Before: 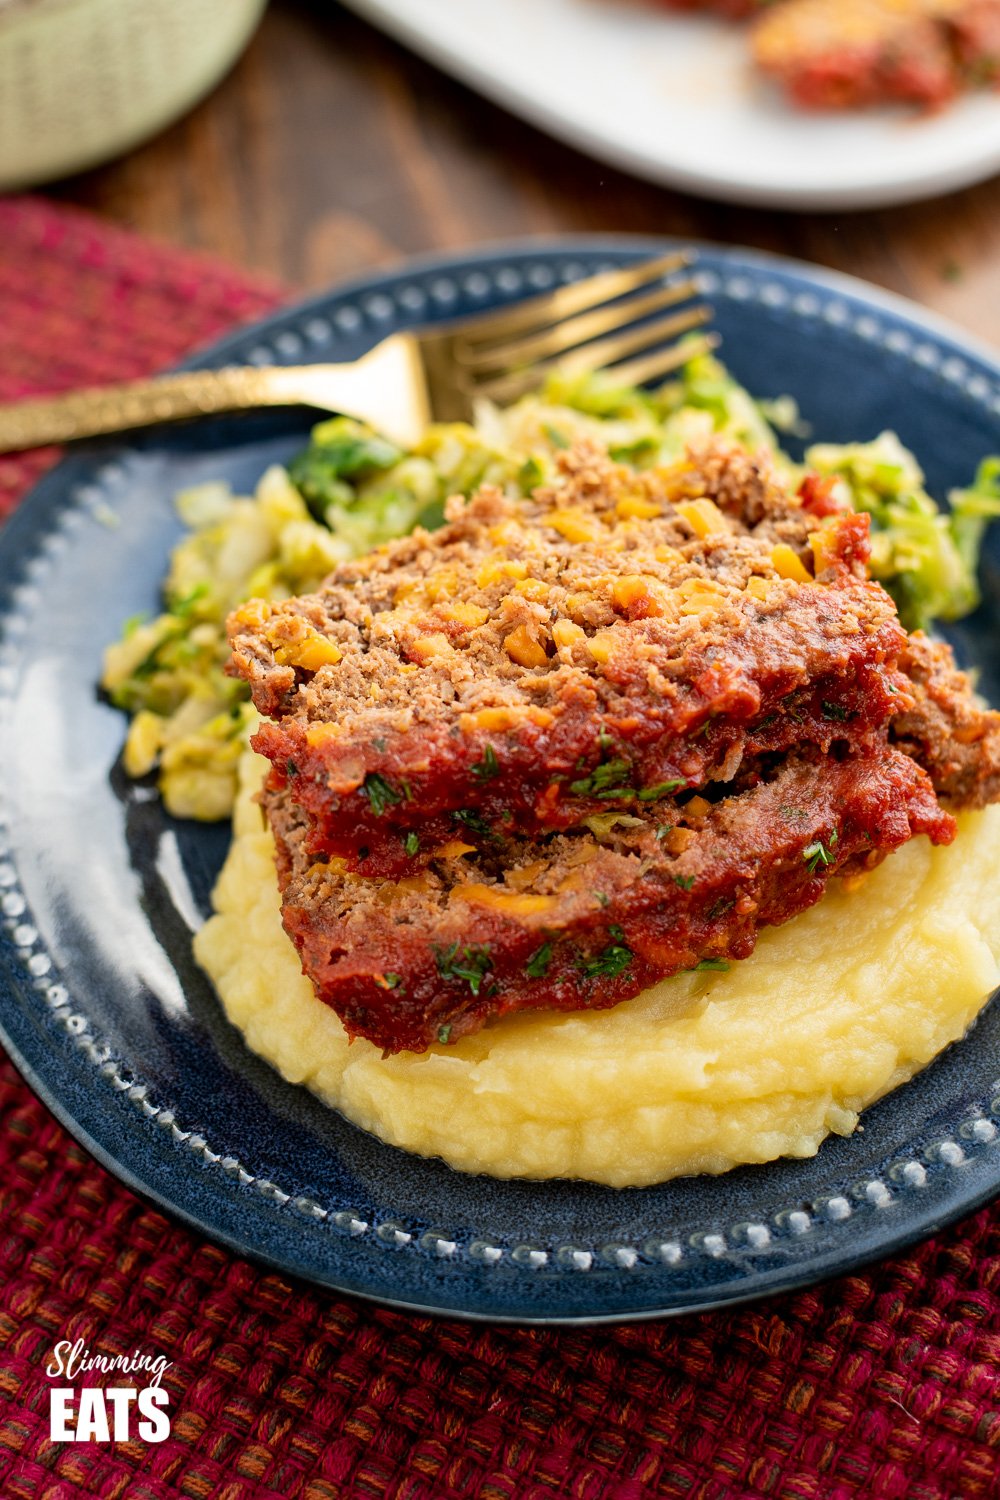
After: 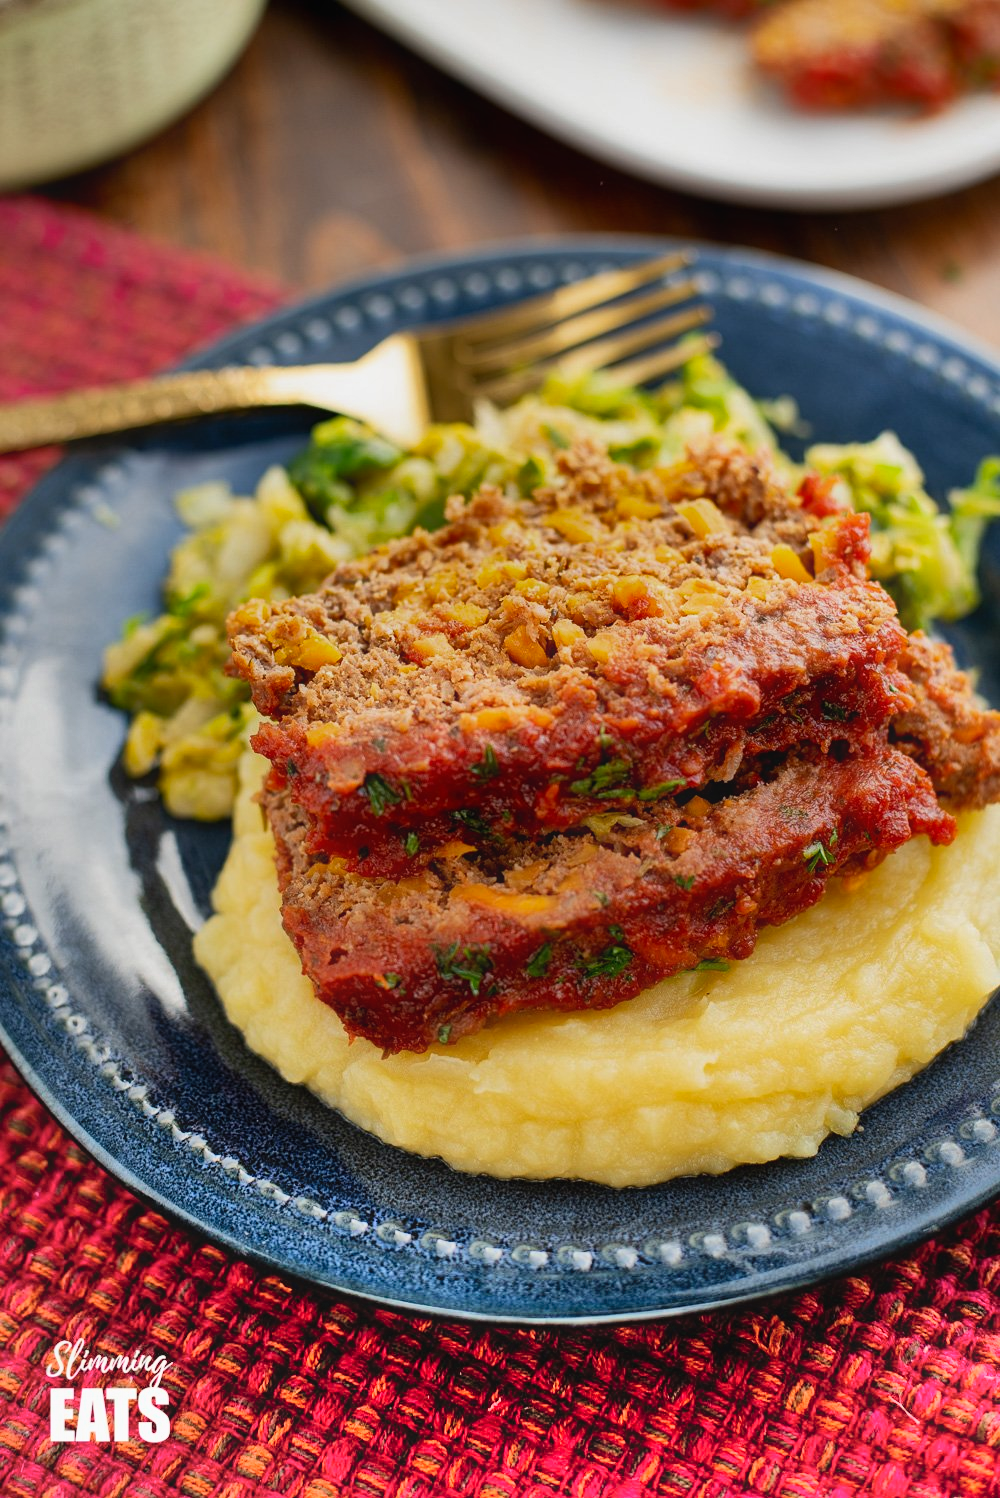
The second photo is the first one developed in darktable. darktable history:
shadows and highlights: radius 124.35, shadows 99.37, white point adjustment -3.14, highlights -99.23, soften with gaussian
contrast equalizer: octaves 7, y [[0.5, 0.486, 0.447, 0.446, 0.489, 0.5], [0.5 ×6], [0.5 ×6], [0 ×6], [0 ×6]]
crop: bottom 0.076%
